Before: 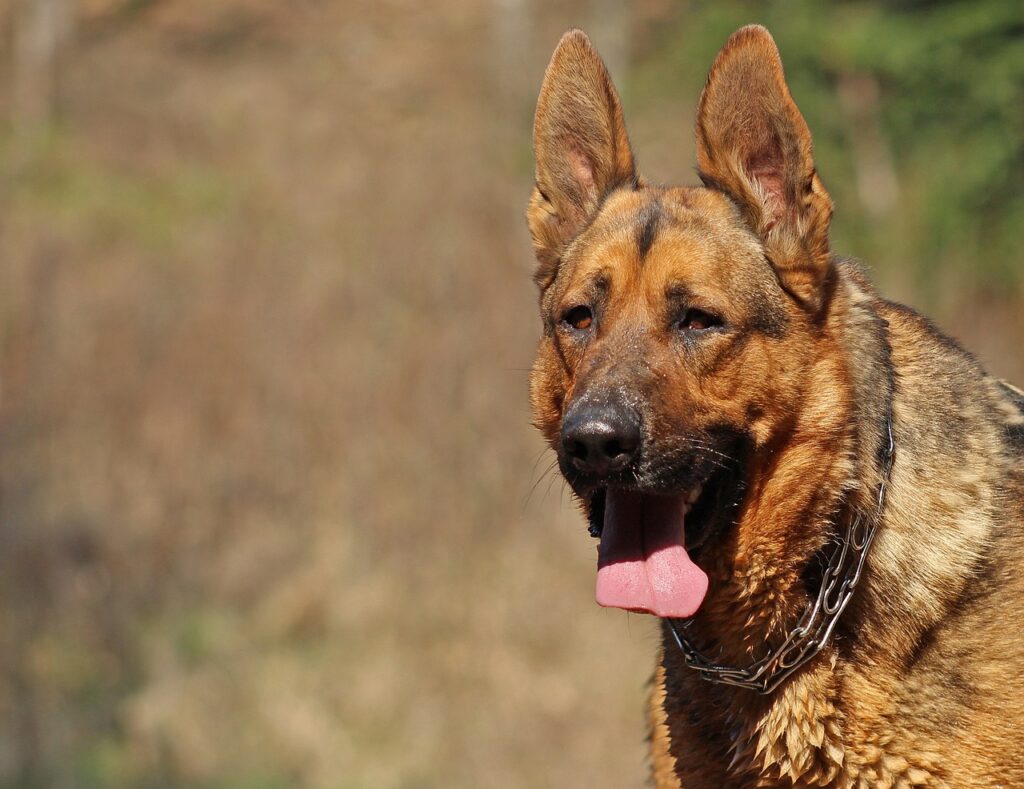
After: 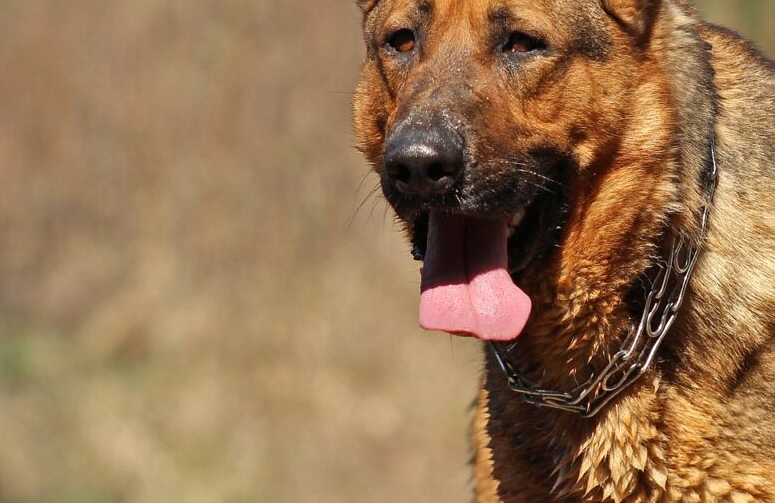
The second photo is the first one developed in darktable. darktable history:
exposure: exposure 0.131 EV, compensate highlight preservation false
crop and rotate: left 17.299%, top 35.115%, right 7.015%, bottom 1.024%
